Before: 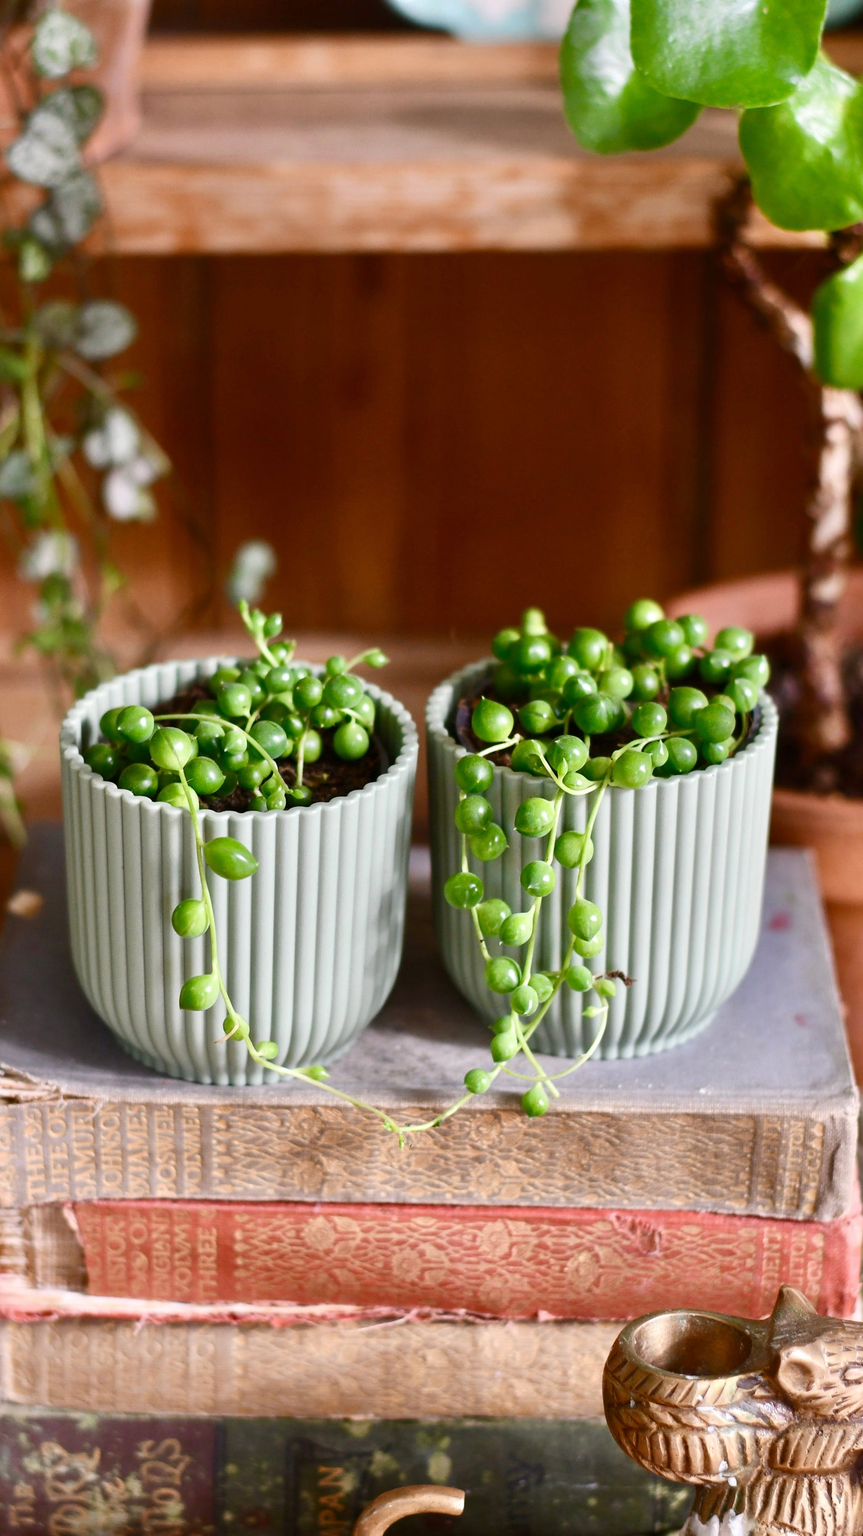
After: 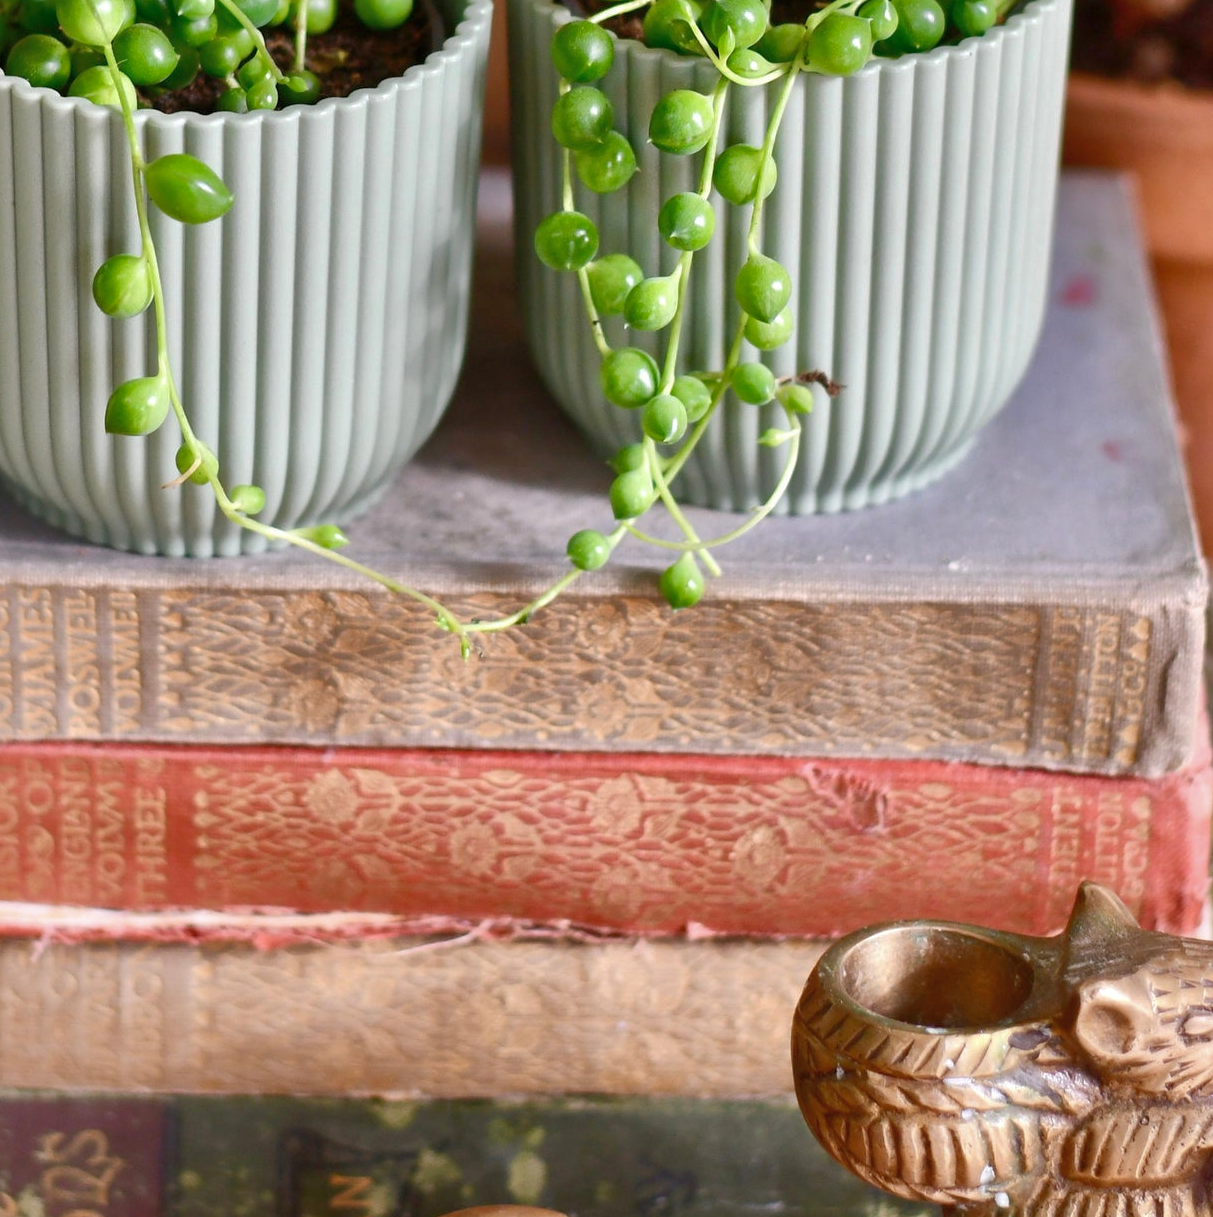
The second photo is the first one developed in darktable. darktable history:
crop and rotate: left 13.315%, top 48.338%, bottom 2.787%
shadows and highlights: on, module defaults
